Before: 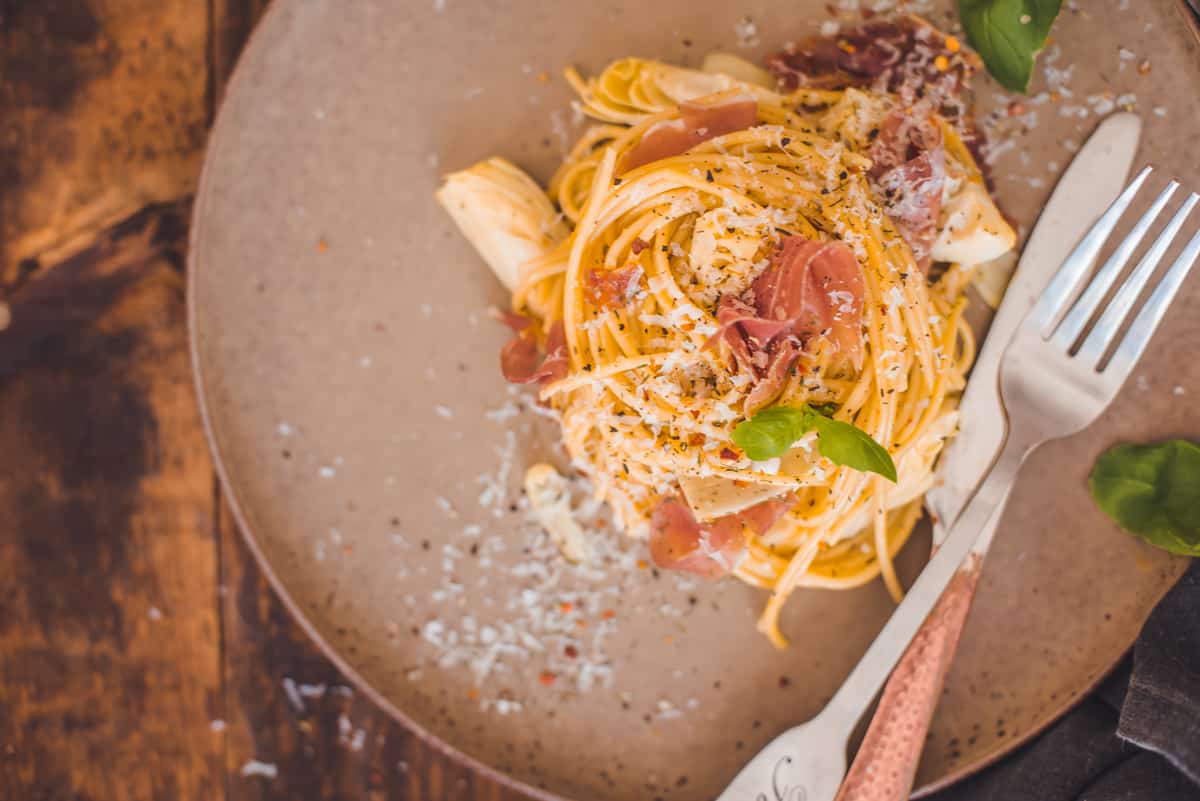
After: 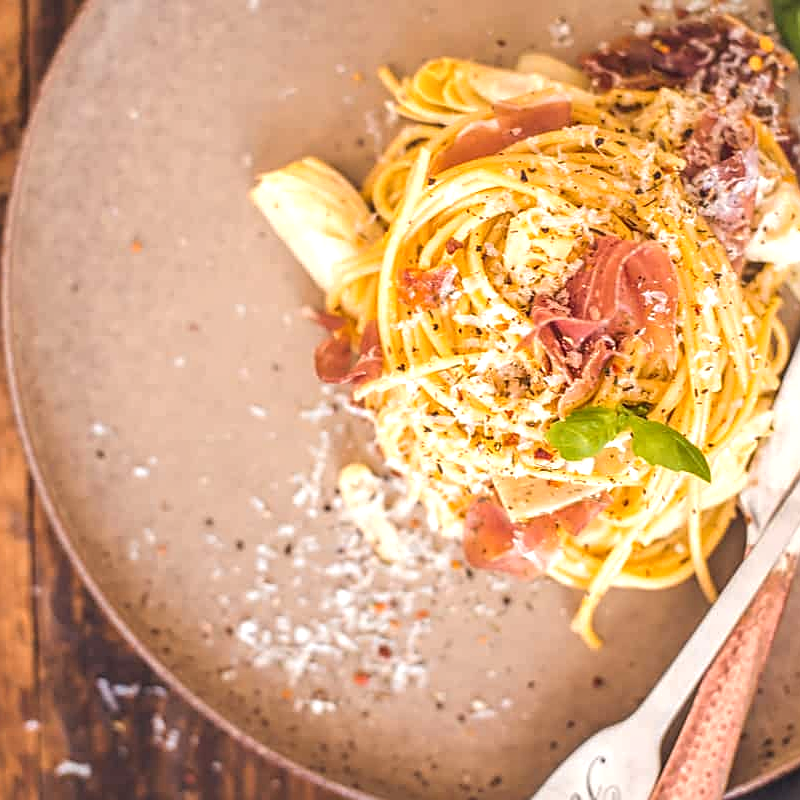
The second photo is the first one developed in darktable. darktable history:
local contrast: on, module defaults
exposure: black level correction 0, exposure 0.59 EV, compensate highlight preservation false
crop and rotate: left 15.58%, right 17.723%
sharpen: on, module defaults
